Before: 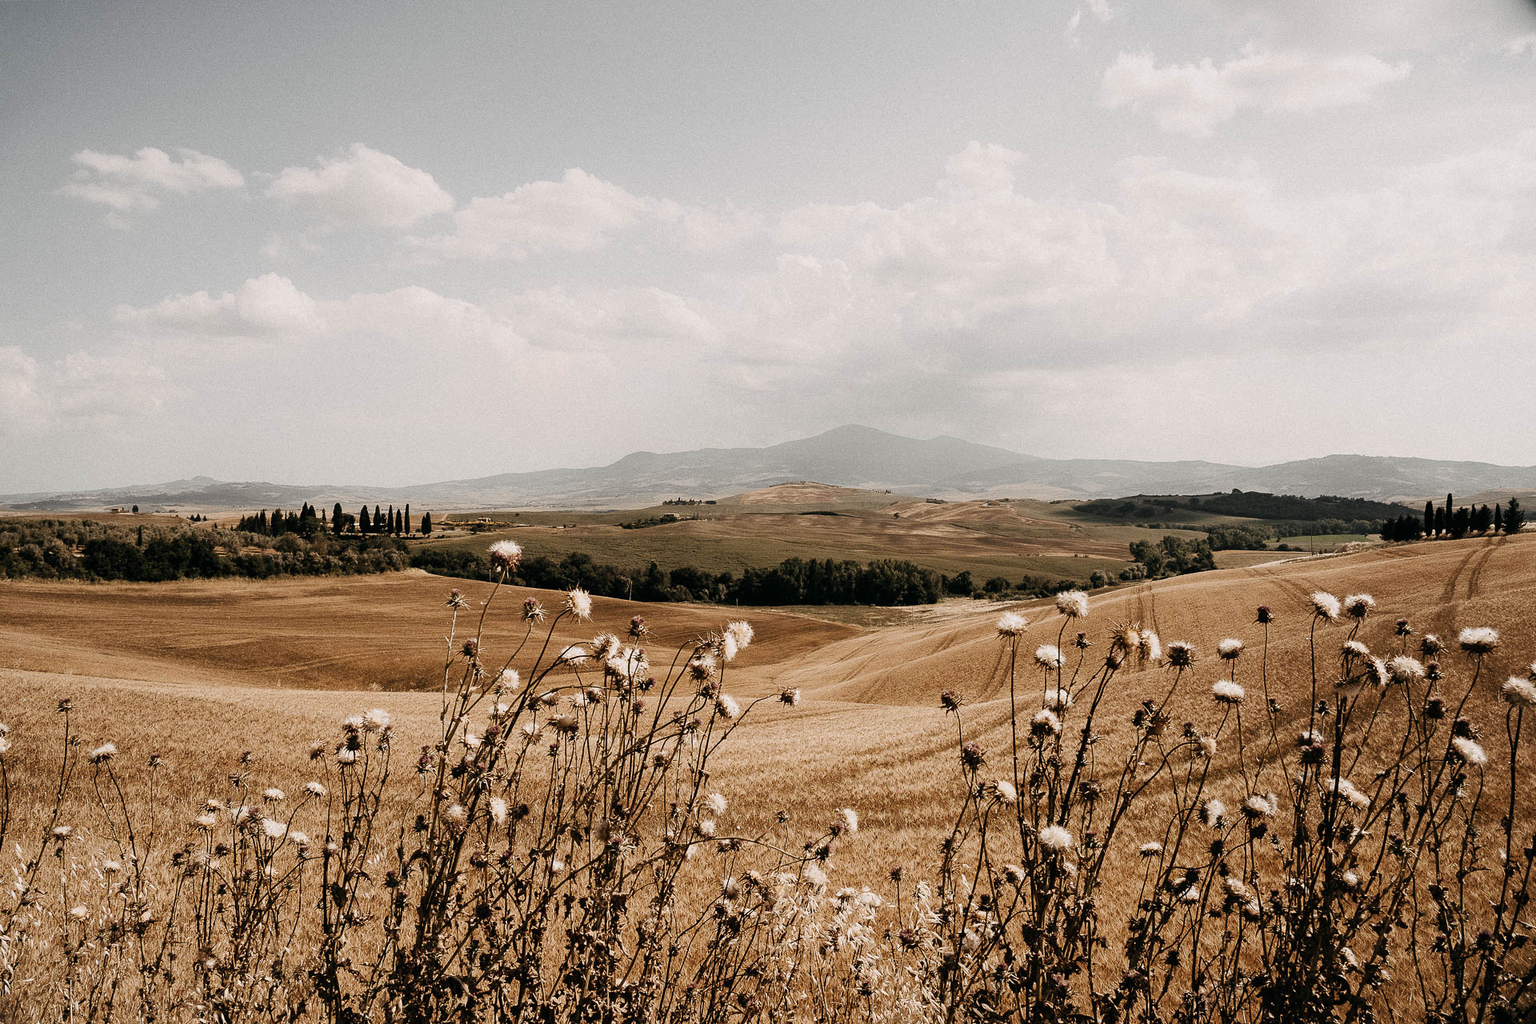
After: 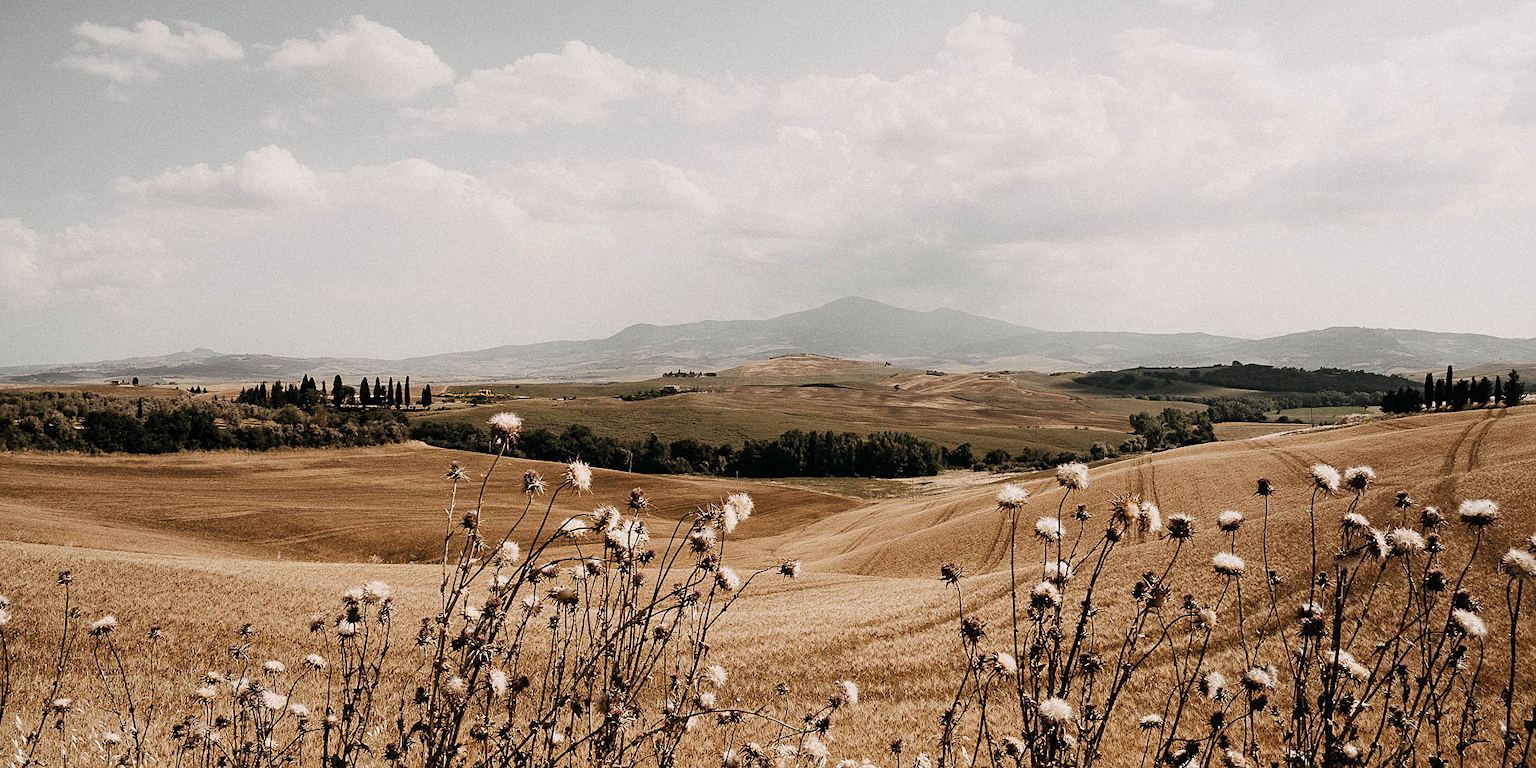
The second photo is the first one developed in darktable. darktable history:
crop and rotate: top 12.5%, bottom 12.5%
sharpen: amount 0.2
